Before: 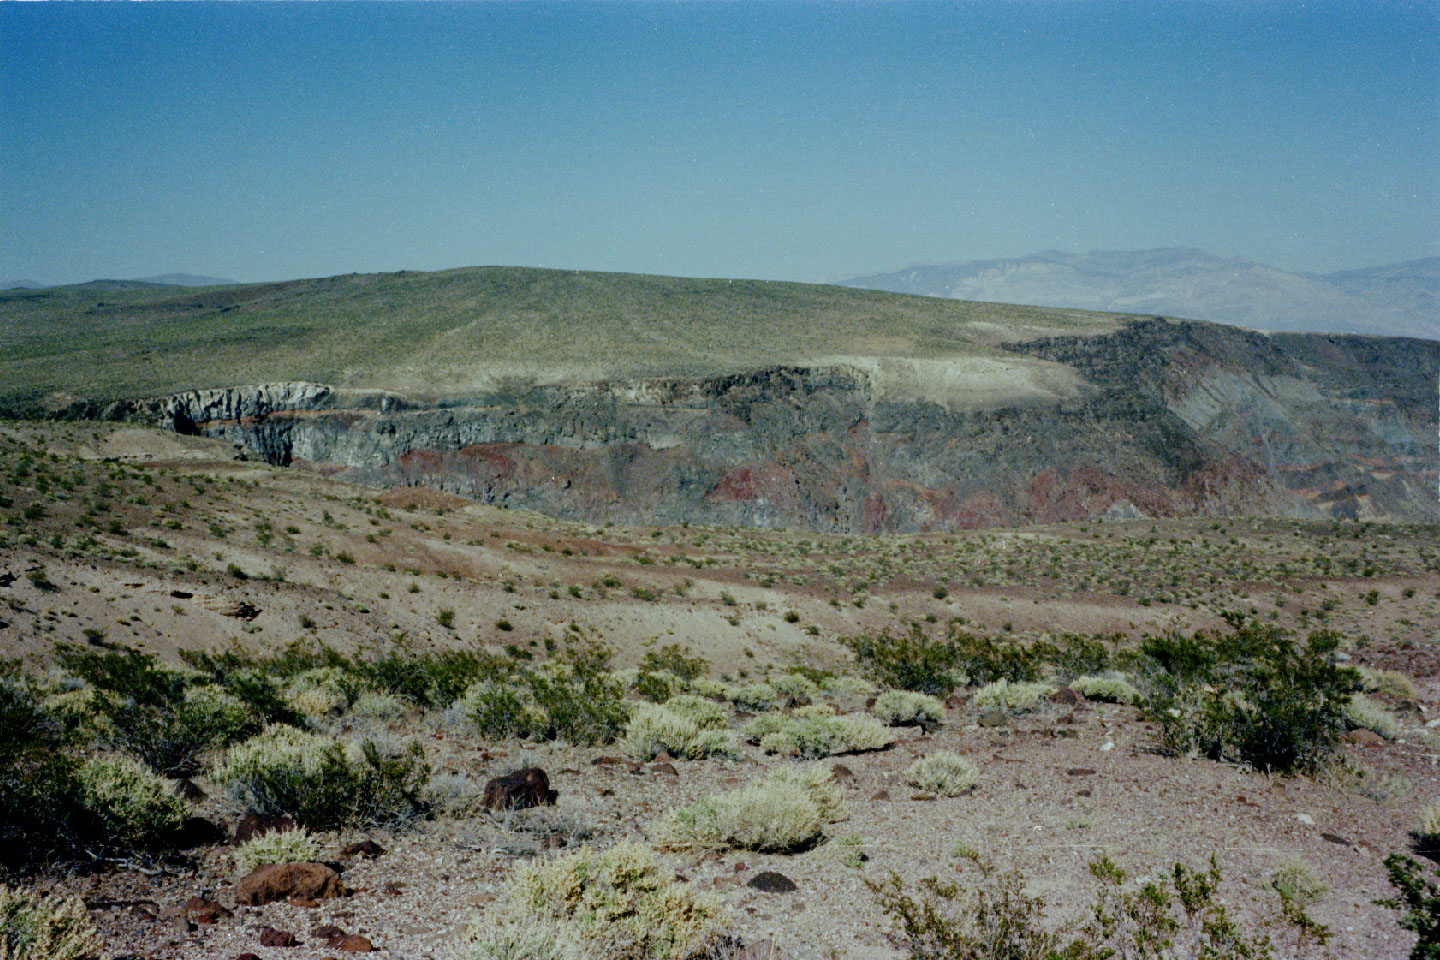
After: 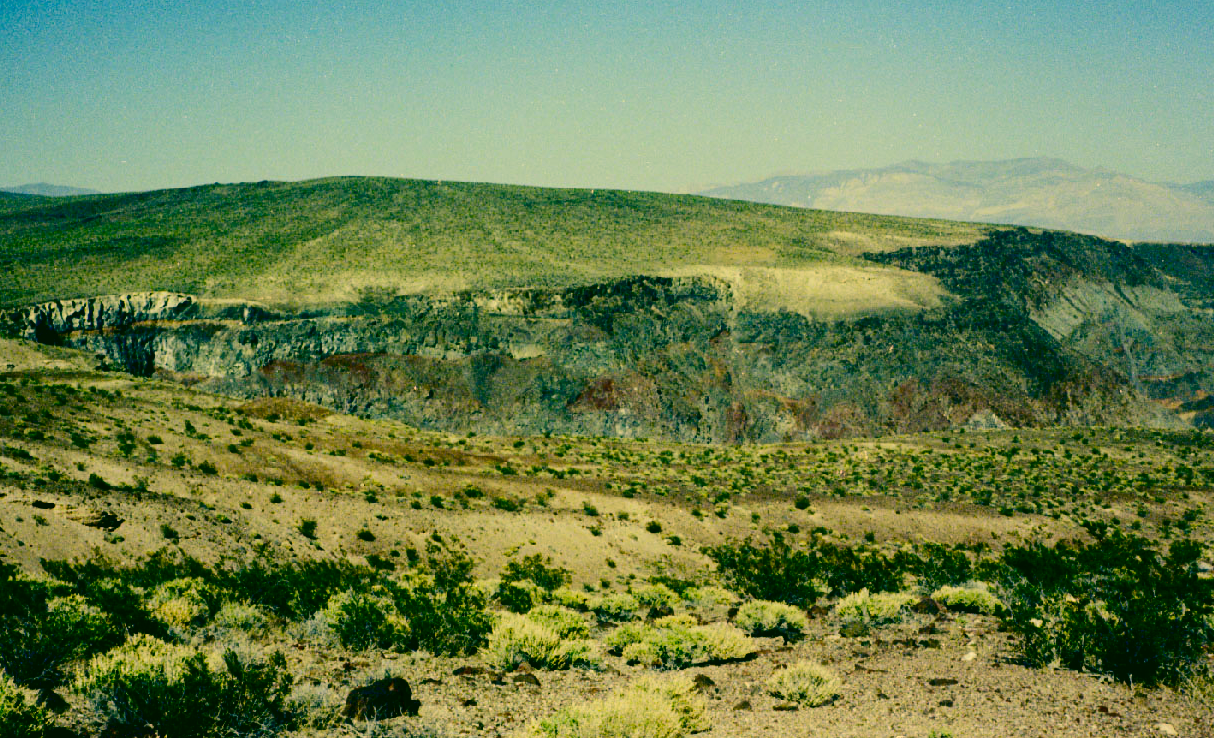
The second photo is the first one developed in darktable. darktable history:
color balance rgb: highlights gain › chroma 2.413%, highlights gain › hue 38.78°, perceptual saturation grading › global saturation 29.636%, perceptual brilliance grading › mid-tones 9.732%, perceptual brilliance grading › shadows 15.476%
contrast brightness saturation: contrast 0.323, brightness -0.07, saturation 0.169
color correction: highlights a* 5.65, highlights b* 33.46, shadows a* -25.24, shadows b* 3.9
crop and rotate: left 9.646%, top 9.393%, right 6.021%, bottom 13.731%
